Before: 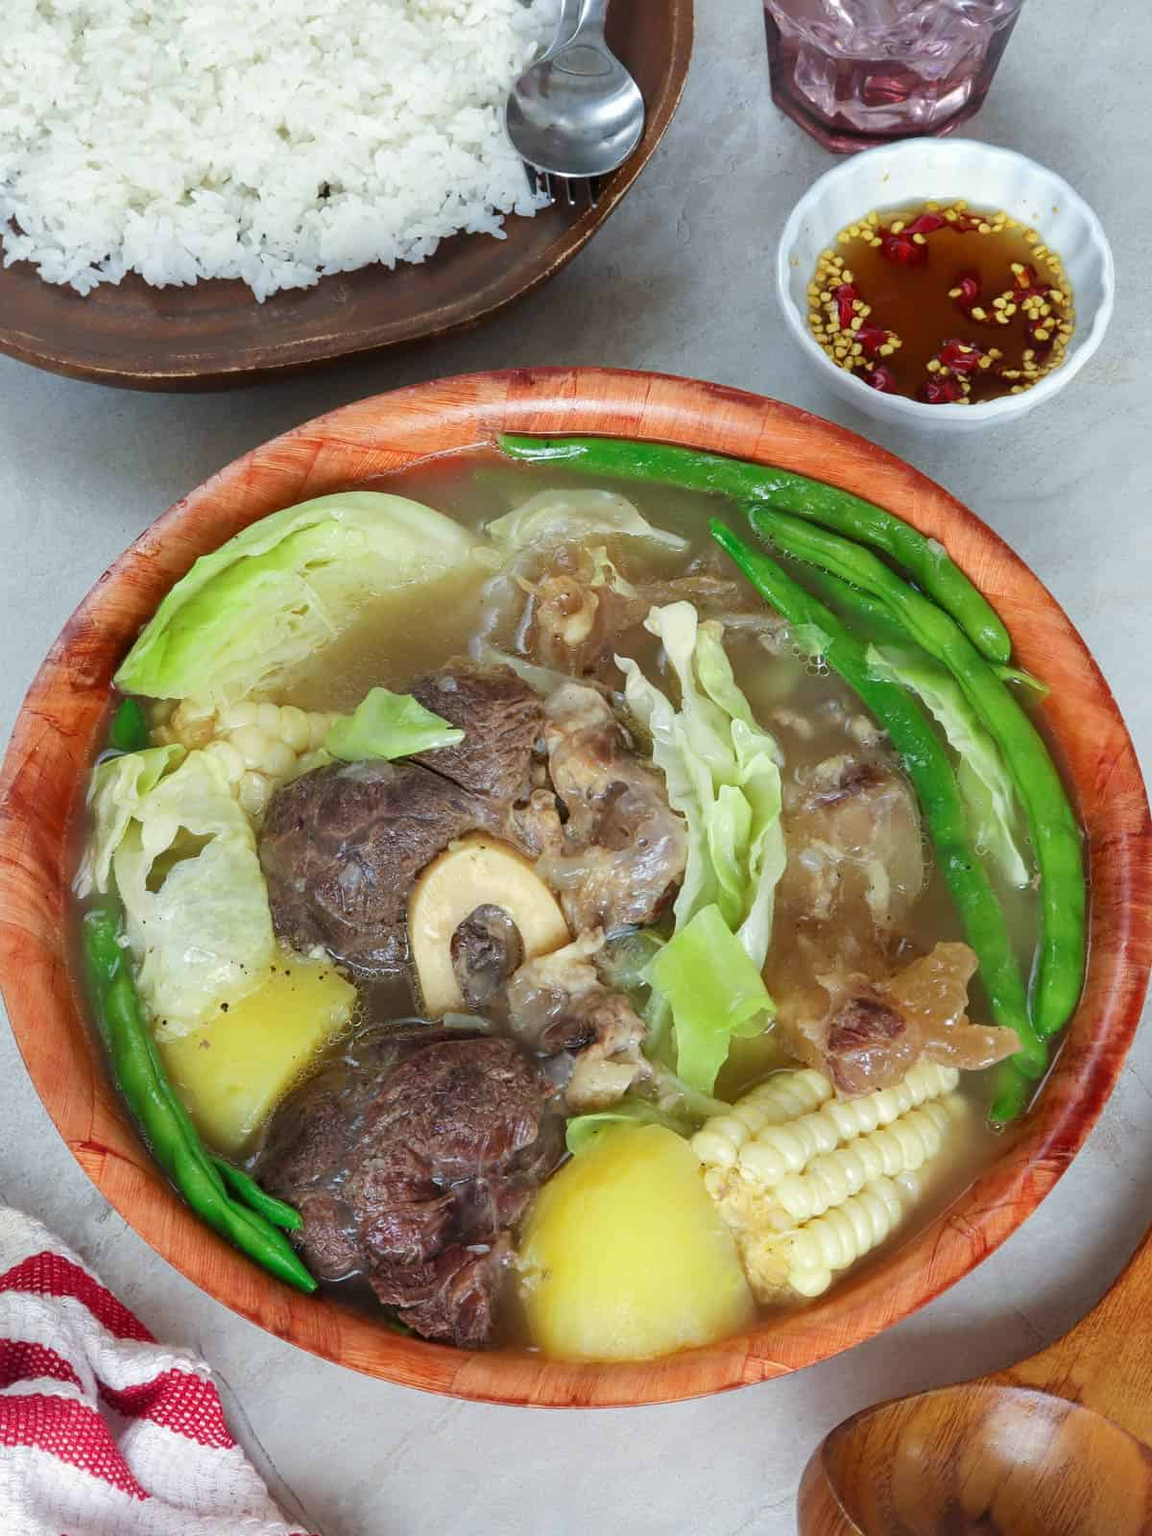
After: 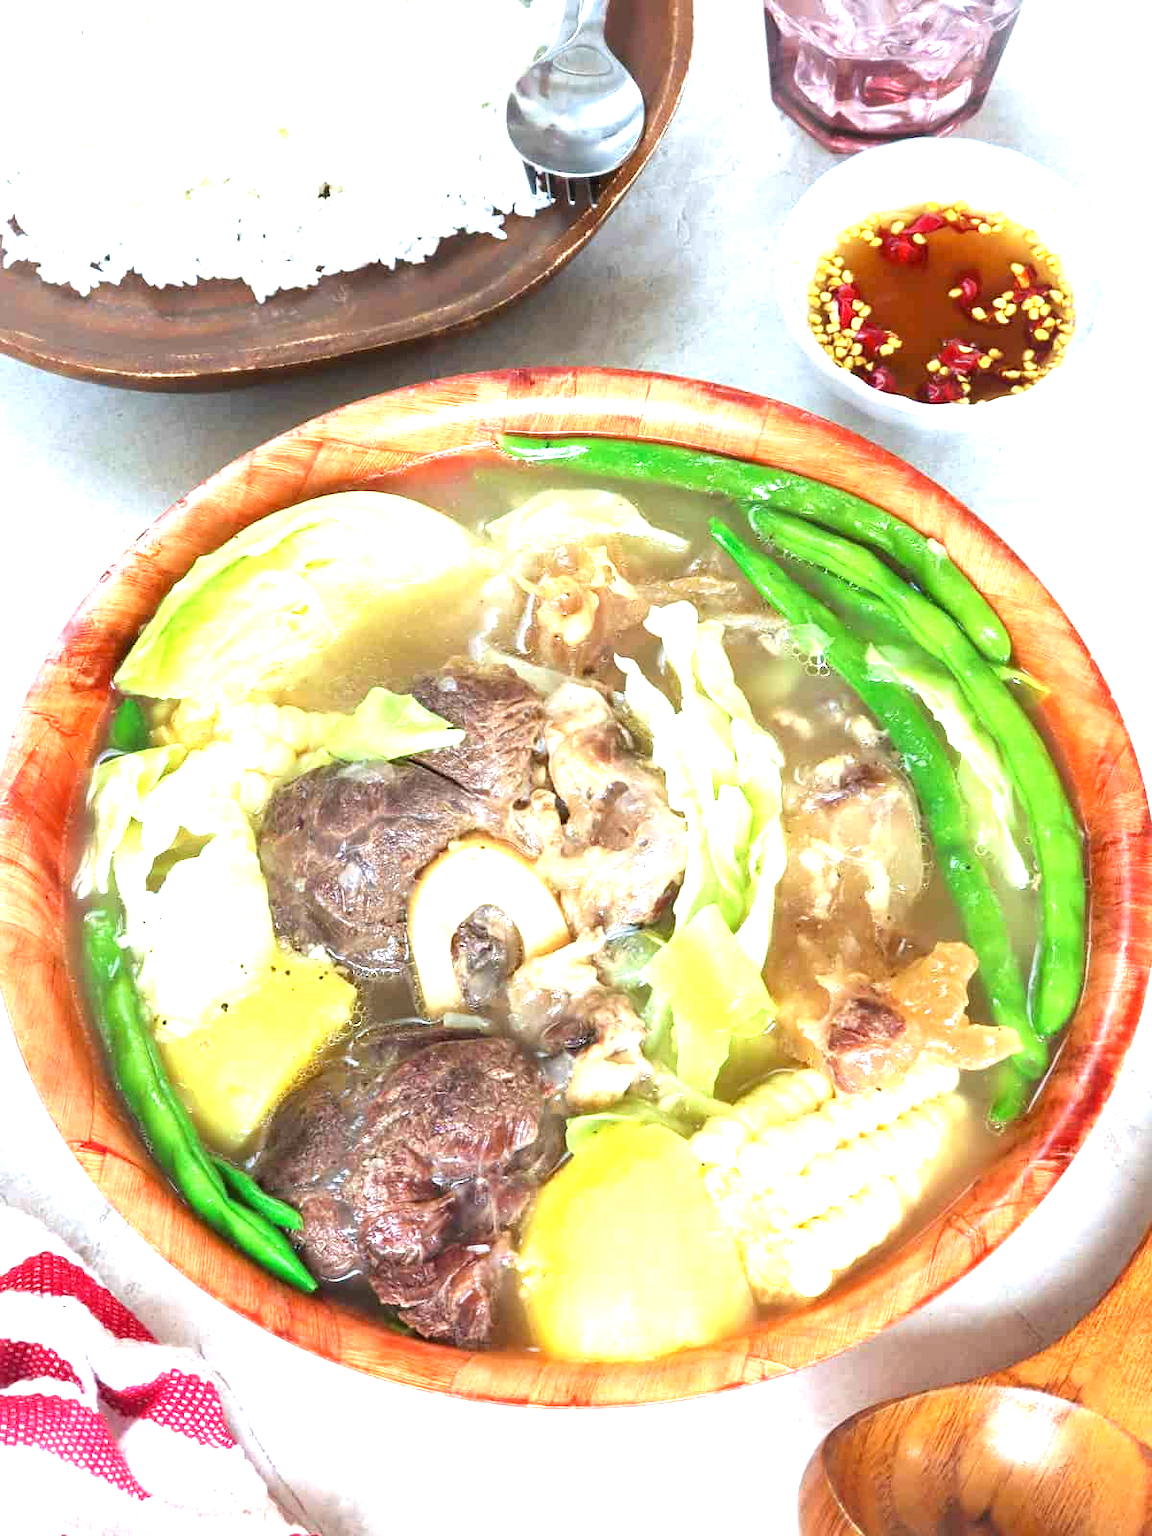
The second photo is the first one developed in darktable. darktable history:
exposure: black level correction 0, exposure 1.705 EV, compensate exposure bias true, compensate highlight preservation false
